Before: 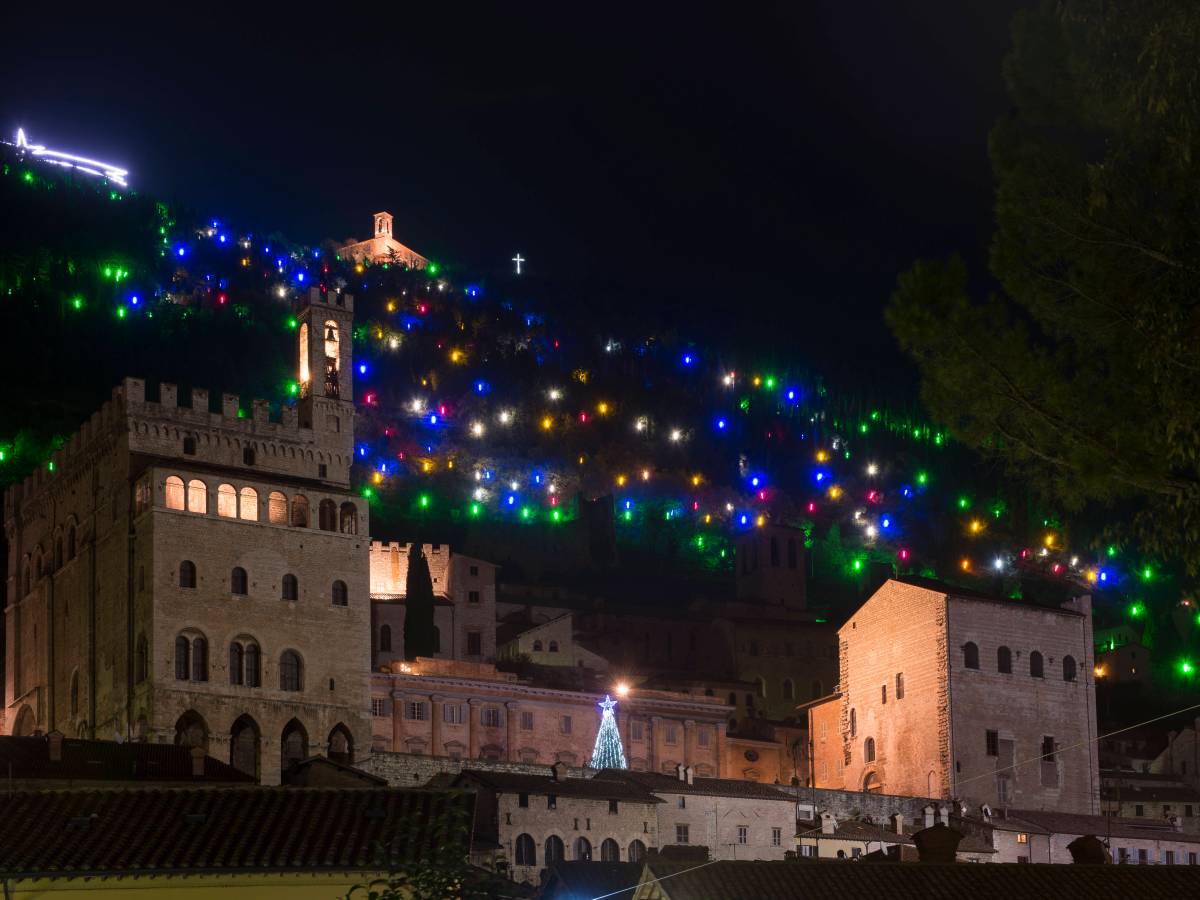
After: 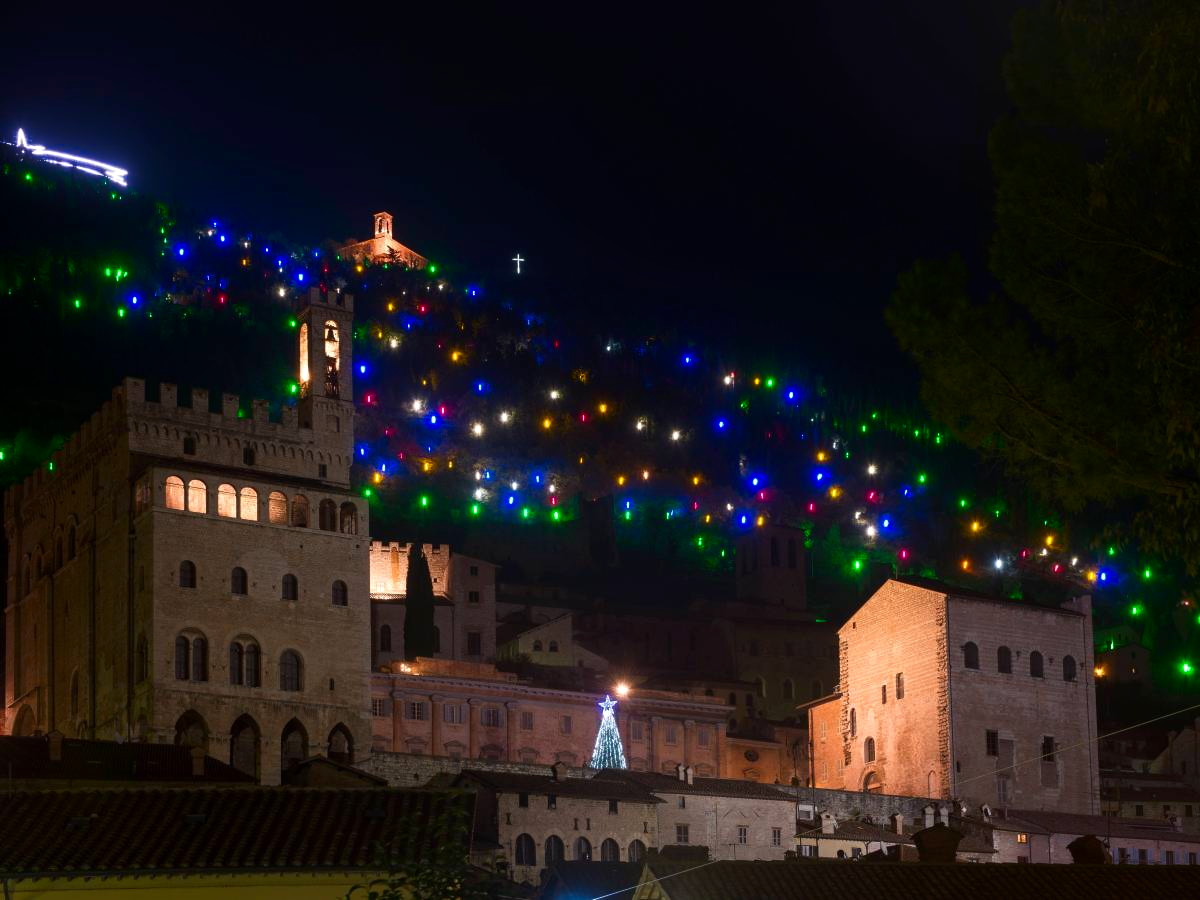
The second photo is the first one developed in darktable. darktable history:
shadows and highlights: shadows -41.55, highlights 63.5, soften with gaussian
tone equalizer: on, module defaults
exposure: exposure 0.123 EV, compensate highlight preservation false
